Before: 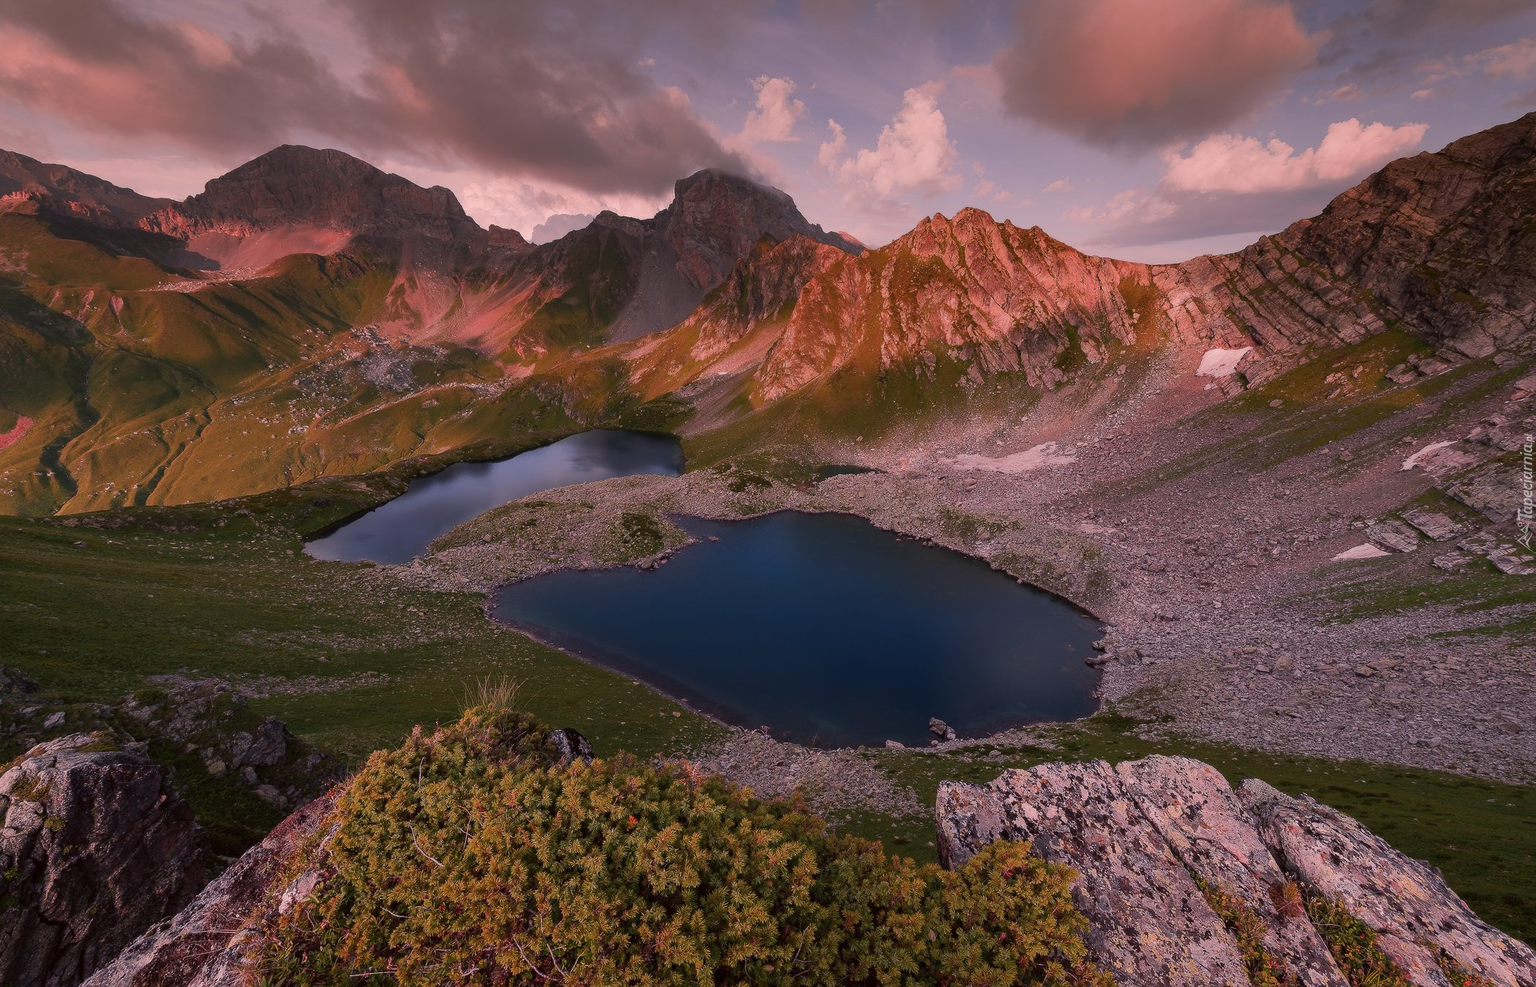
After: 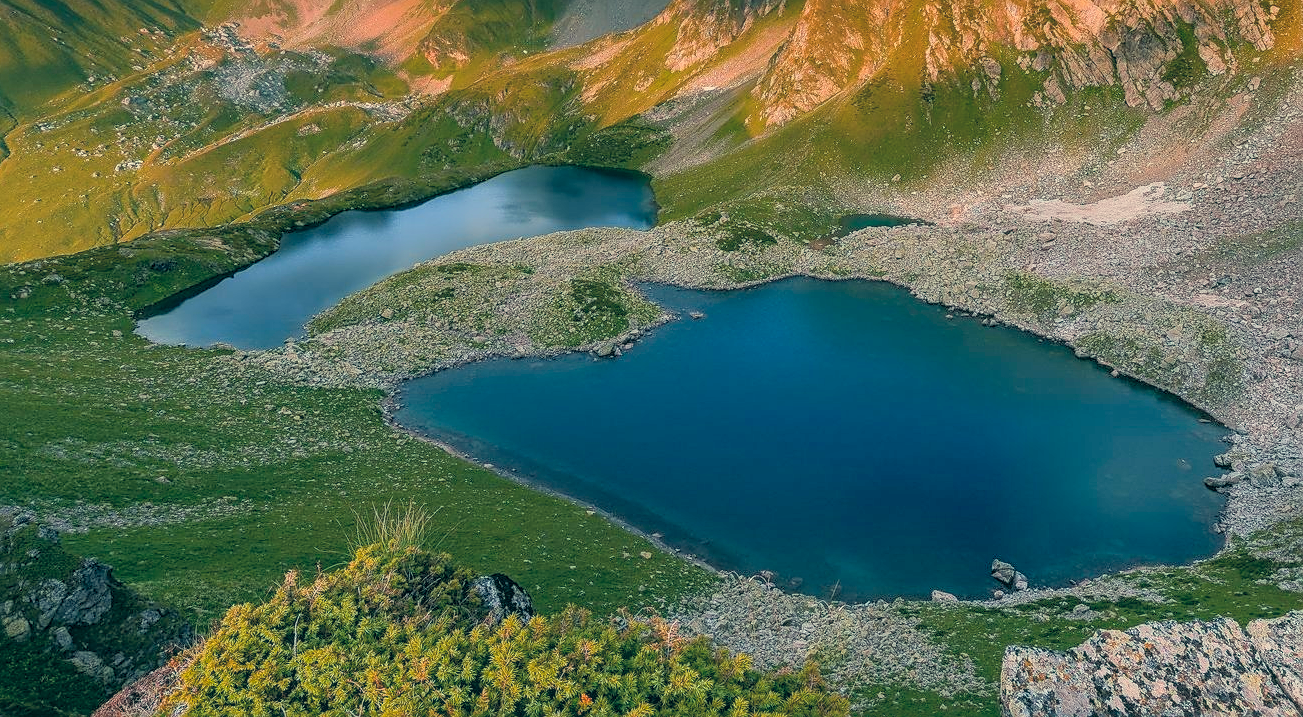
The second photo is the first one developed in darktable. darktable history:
color correction: highlights a* -20.08, highlights b* 9.8, shadows a* -20.4, shadows b* -10.76
sharpen: on, module defaults
local contrast: highlights 0%, shadows 0%, detail 133%
color balance rgb: perceptual saturation grading › global saturation 30%, global vibrance 20%
contrast brightness saturation: brightness 0.28
tone equalizer: on, module defaults
crop: left 13.312%, top 31.28%, right 24.627%, bottom 15.582%
